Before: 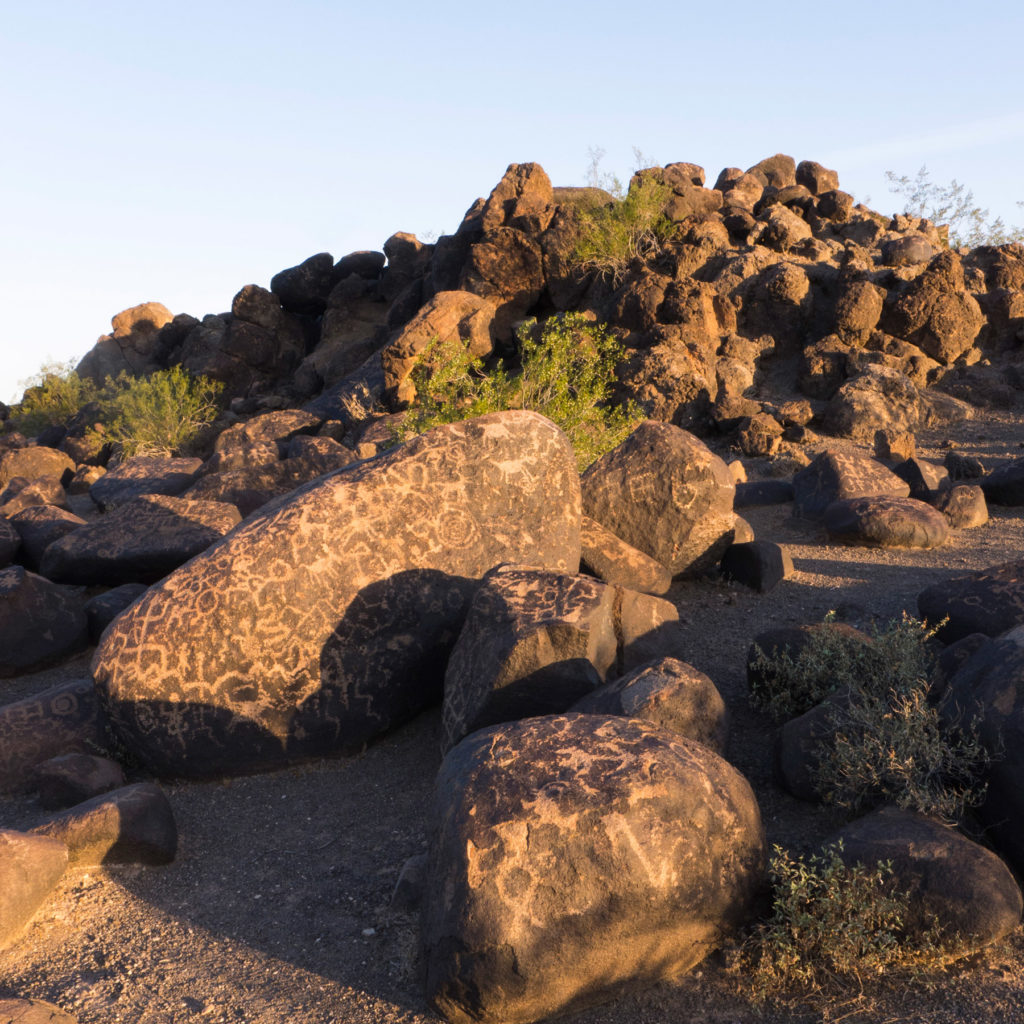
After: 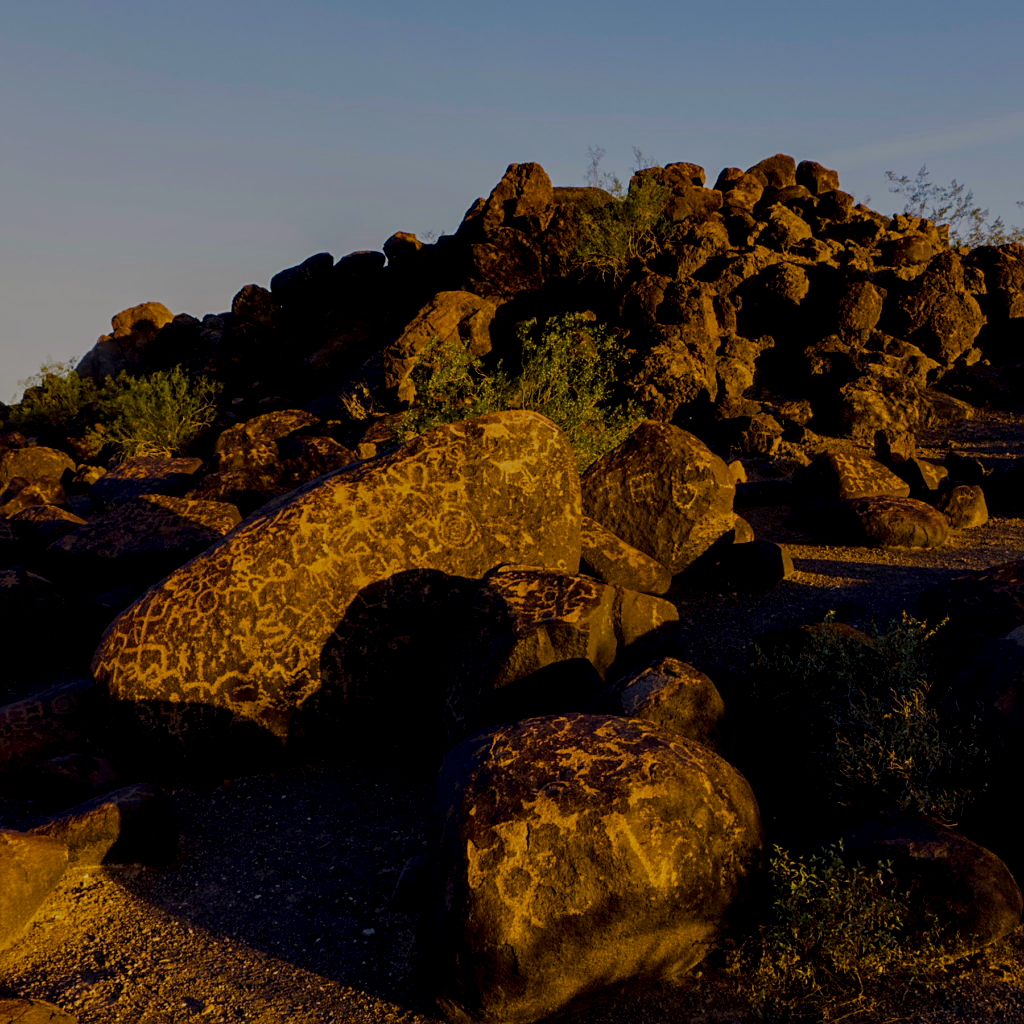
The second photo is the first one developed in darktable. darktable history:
exposure: exposure -2.445 EV, compensate highlight preservation false
color balance rgb: highlights gain › chroma 2.998%, highlights gain › hue 73.94°, linear chroma grading › global chroma 49.938%, perceptual saturation grading › global saturation 40.79%, perceptual saturation grading › highlights -50.095%, perceptual saturation grading › shadows 30.395%, global vibrance 32.452%
sharpen: on, module defaults
local contrast: detail 160%
tone curve: curves: ch0 [(0, 0) (0.003, 0.019) (0.011, 0.019) (0.025, 0.026) (0.044, 0.043) (0.069, 0.066) (0.1, 0.095) (0.136, 0.133) (0.177, 0.181) (0.224, 0.233) (0.277, 0.302) (0.335, 0.375) (0.399, 0.452) (0.468, 0.532) (0.543, 0.609) (0.623, 0.695) (0.709, 0.775) (0.801, 0.865) (0.898, 0.932) (1, 1)], color space Lab, linked channels, preserve colors none
